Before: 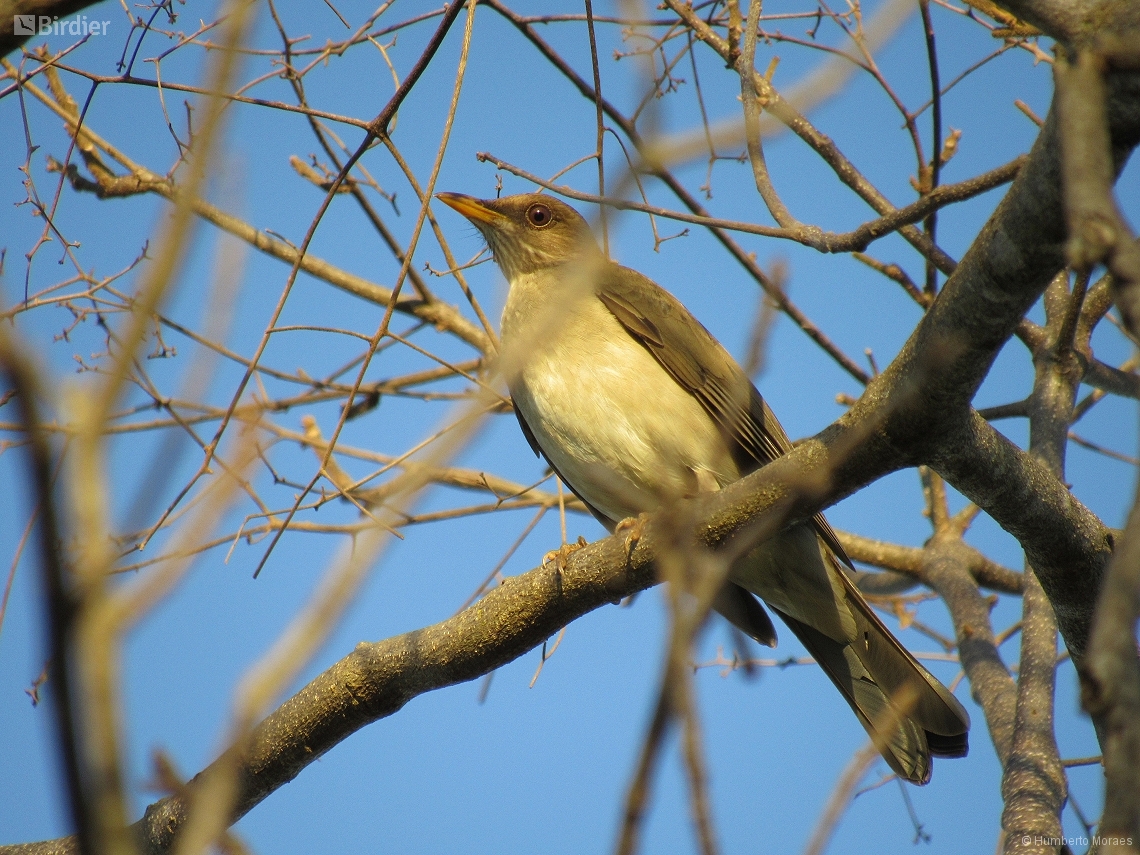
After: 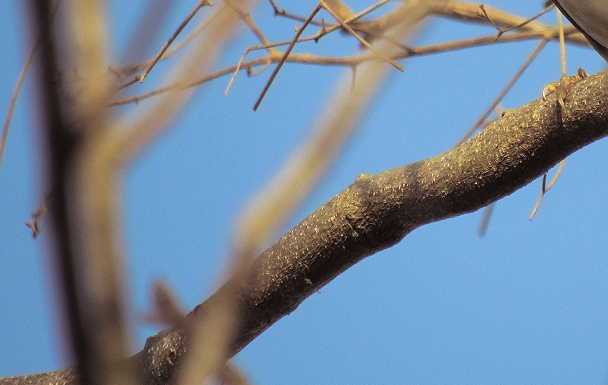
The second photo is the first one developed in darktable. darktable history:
crop and rotate: top 54.778%, right 46.61%, bottom 0.159%
split-toning: shadows › saturation 0.2
